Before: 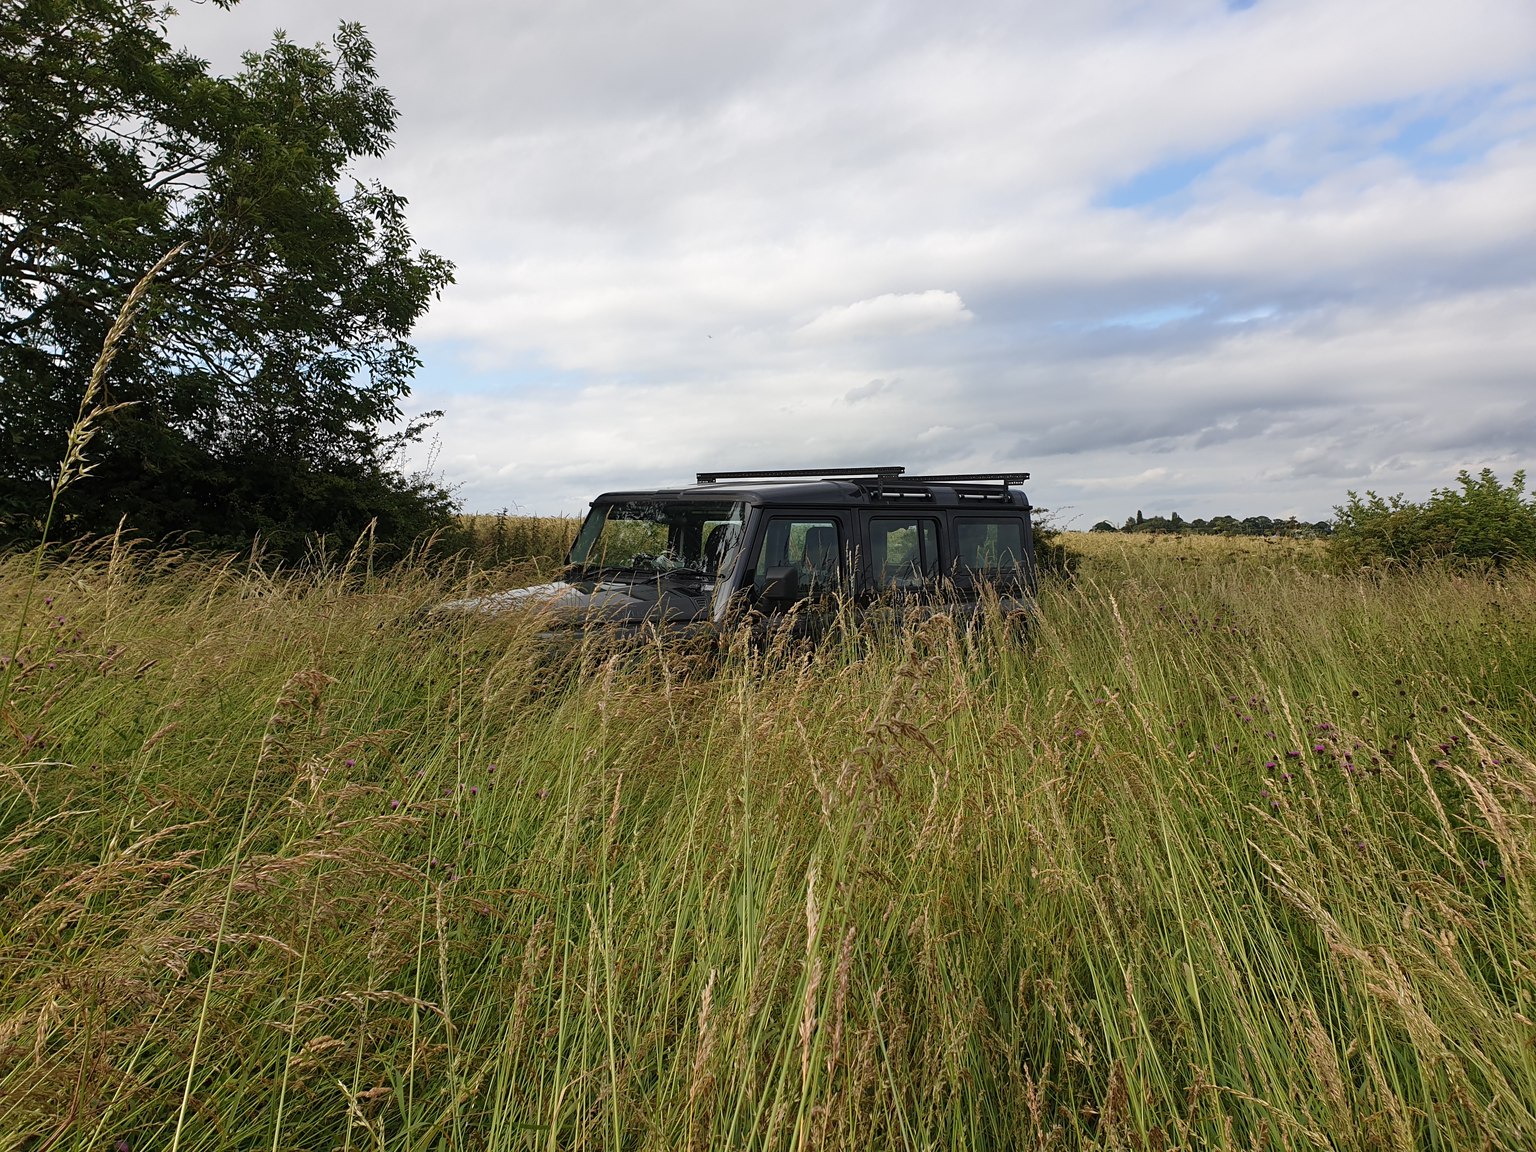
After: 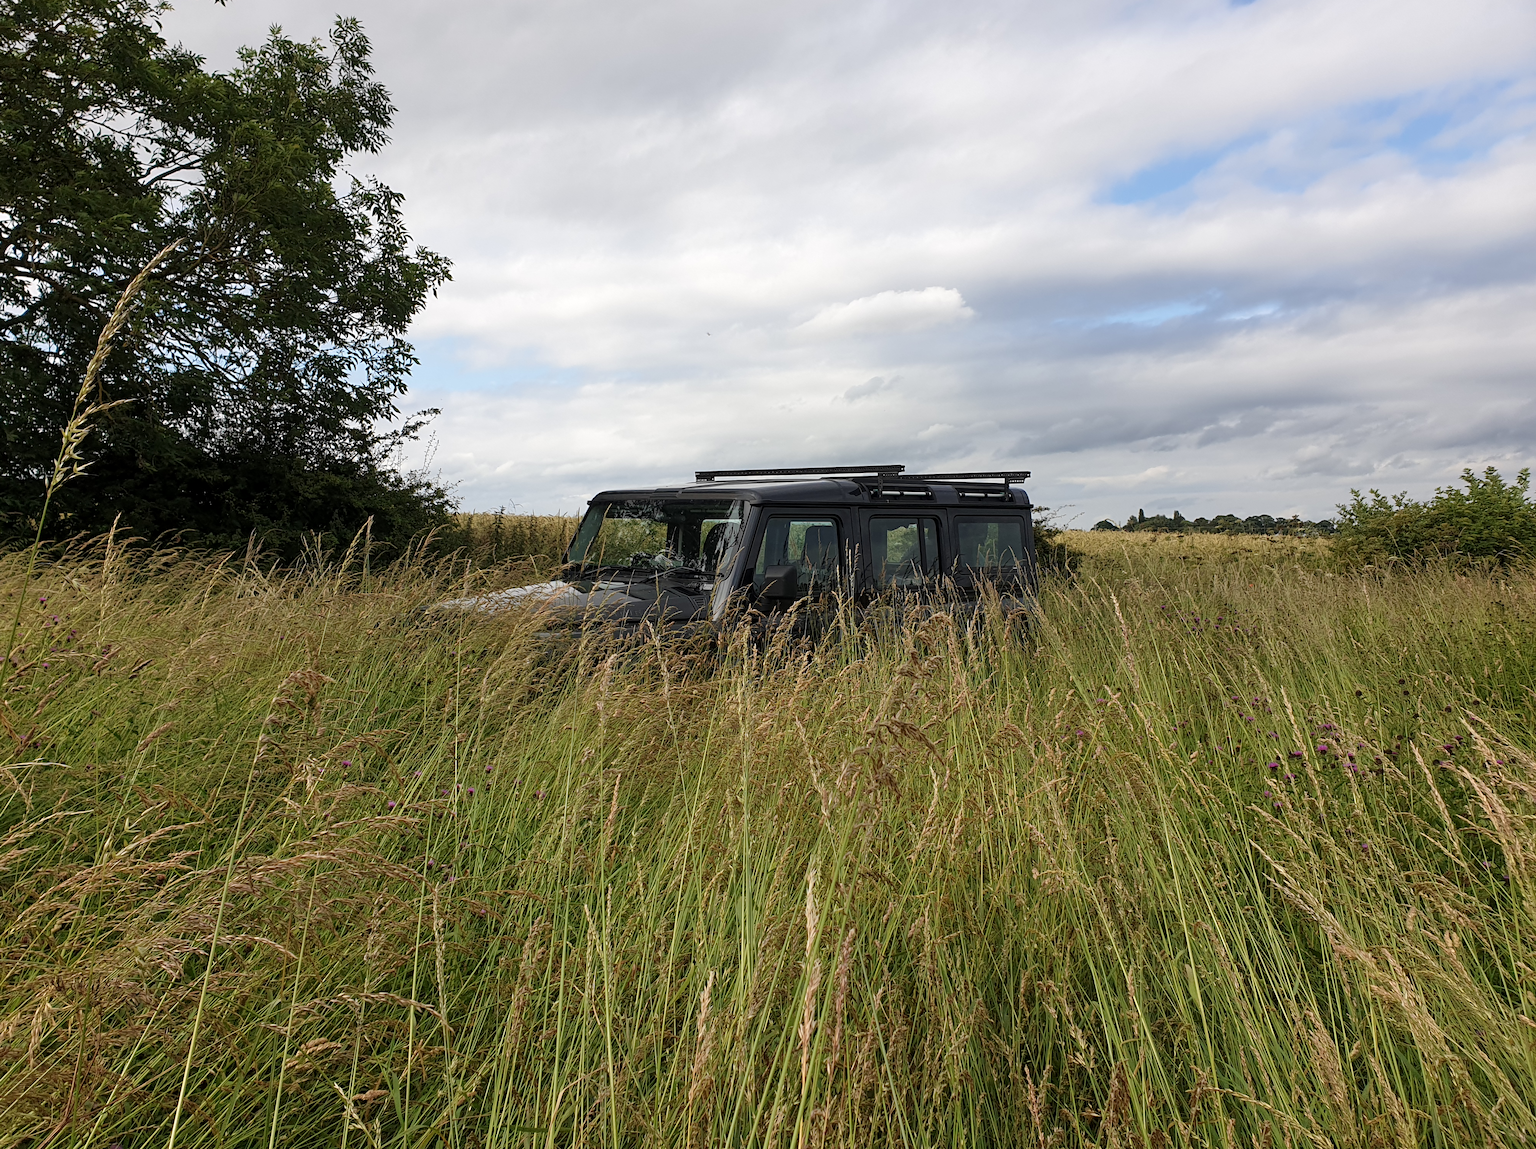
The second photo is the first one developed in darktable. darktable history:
crop: left 0.434%, top 0.485%, right 0.244%, bottom 0.386%
local contrast: highlights 100%, shadows 100%, detail 120%, midtone range 0.2
